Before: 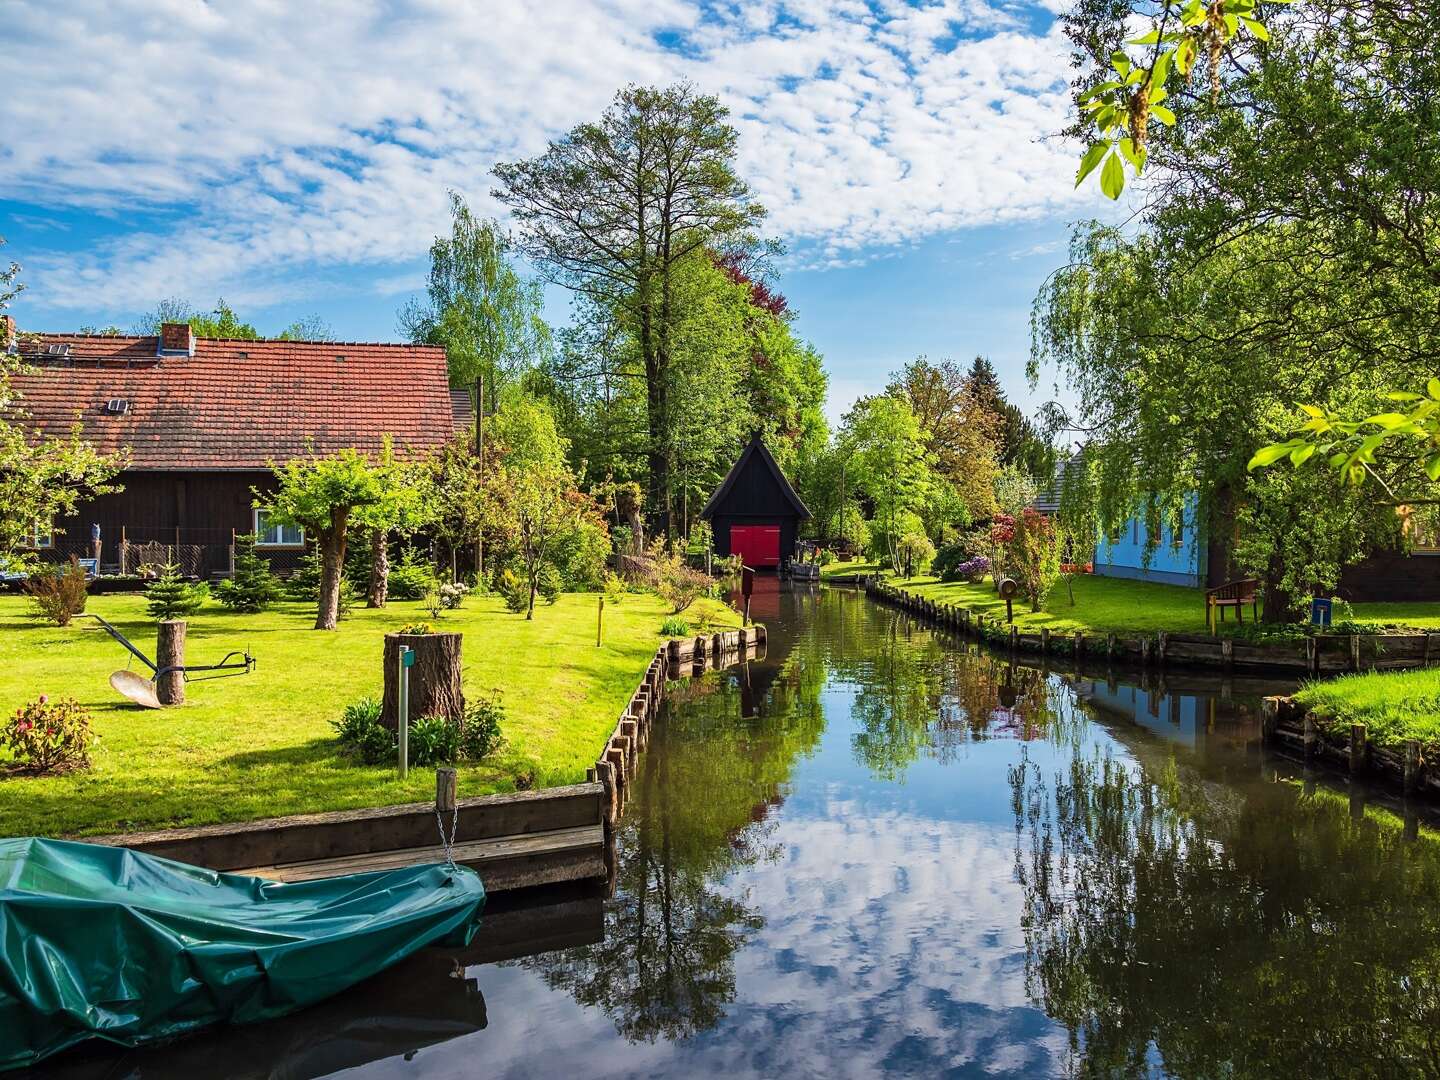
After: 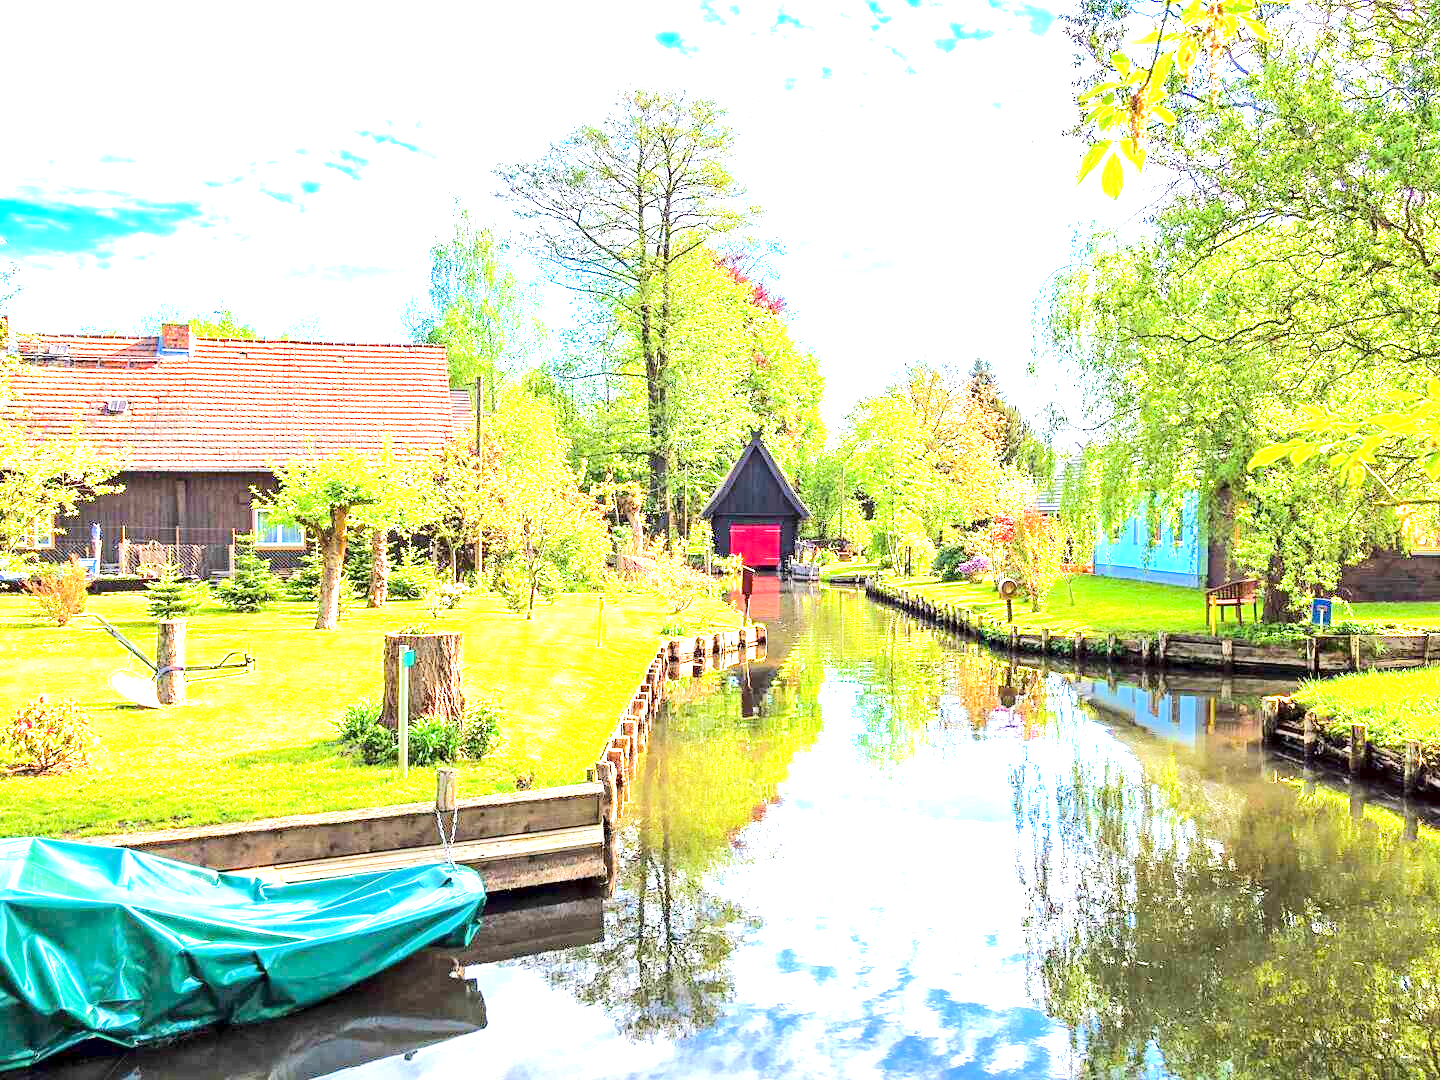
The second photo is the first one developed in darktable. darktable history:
tone equalizer: -7 EV 0.16 EV, -6 EV 0.563 EV, -5 EV 1.12 EV, -4 EV 1.32 EV, -3 EV 1.16 EV, -2 EV 0.6 EV, -1 EV 0.149 EV, edges refinement/feathering 500, mask exposure compensation -1.57 EV, preserve details no
exposure: black level correction 0.001, exposure 2.599 EV, compensate exposure bias true, compensate highlight preservation false
